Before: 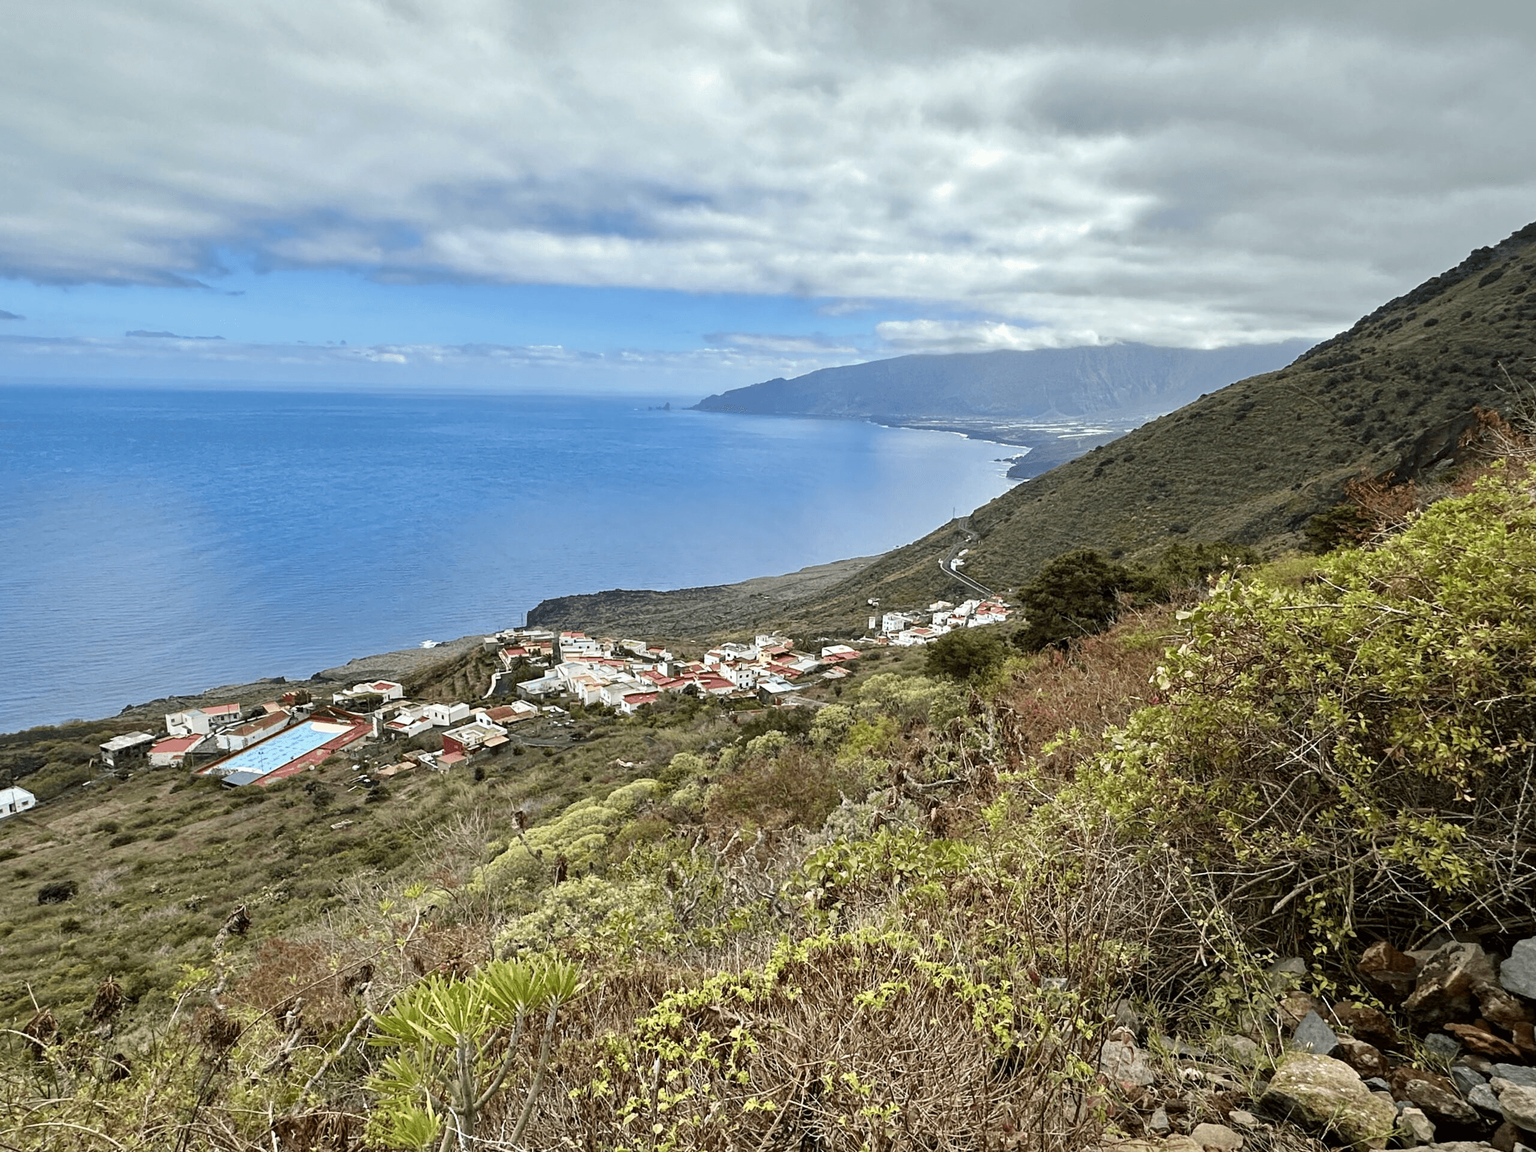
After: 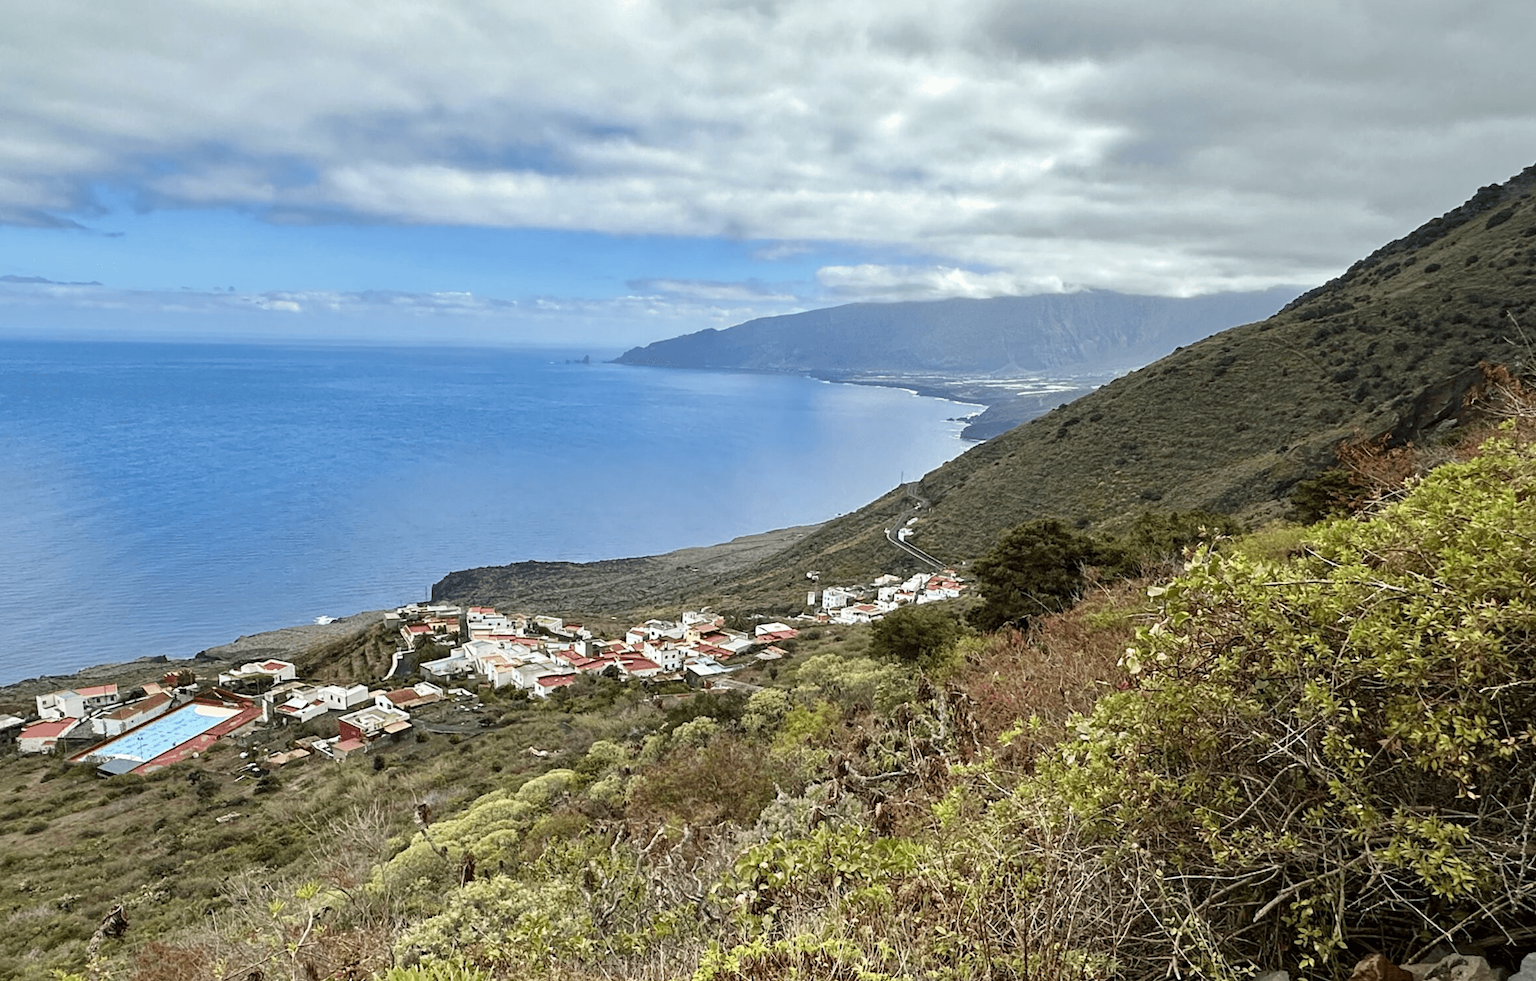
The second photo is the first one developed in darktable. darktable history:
rotate and perspective: rotation 0.192°, lens shift (horizontal) -0.015, crop left 0.005, crop right 0.996, crop top 0.006, crop bottom 0.99
crop: left 8.155%, top 6.611%, bottom 15.385%
